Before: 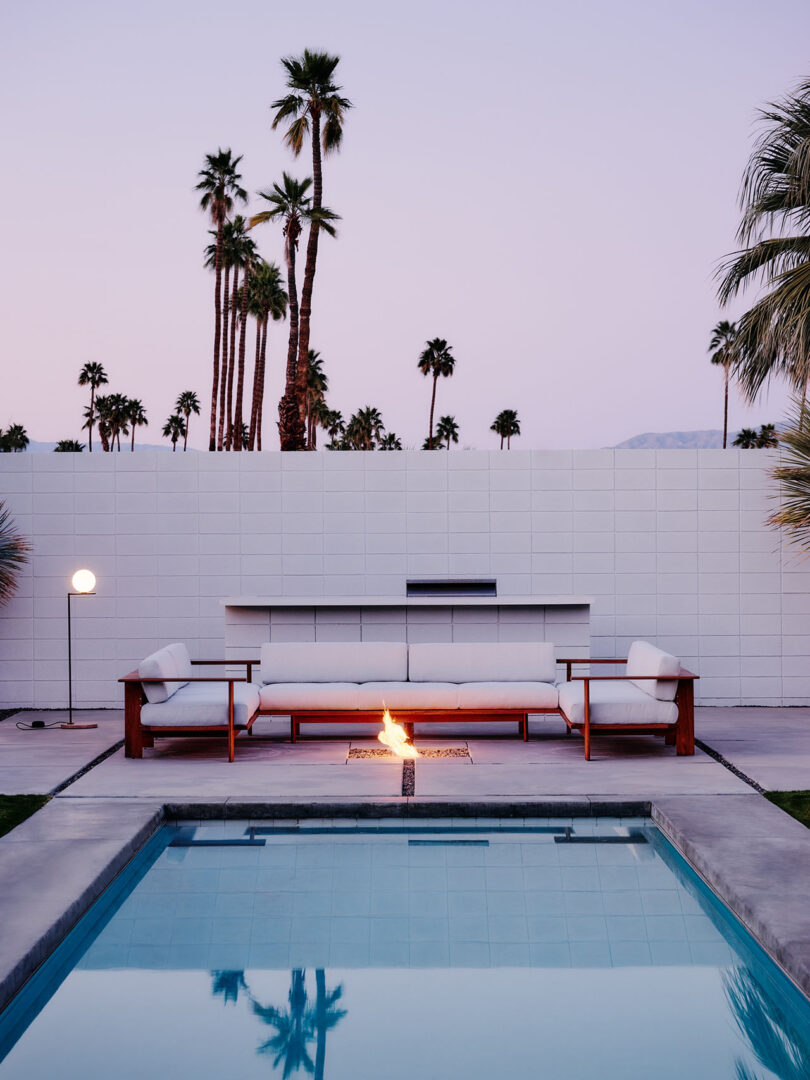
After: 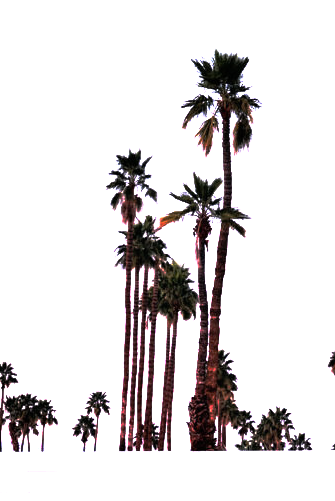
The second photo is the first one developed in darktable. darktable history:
crop and rotate: left 11.144%, top 0.085%, right 47.463%, bottom 53.434%
exposure: black level correction 0, exposure 1 EV, compensate exposure bias true, compensate highlight preservation false
base curve: curves: ch0 [(0, 0) (0.564, 0.291) (0.802, 0.731) (1, 1)], preserve colors none
tone equalizer: -8 EV -0.765 EV, -7 EV -0.732 EV, -6 EV -0.567 EV, -5 EV -0.376 EV, -3 EV 0.384 EV, -2 EV 0.6 EV, -1 EV 0.679 EV, +0 EV 0.733 EV
